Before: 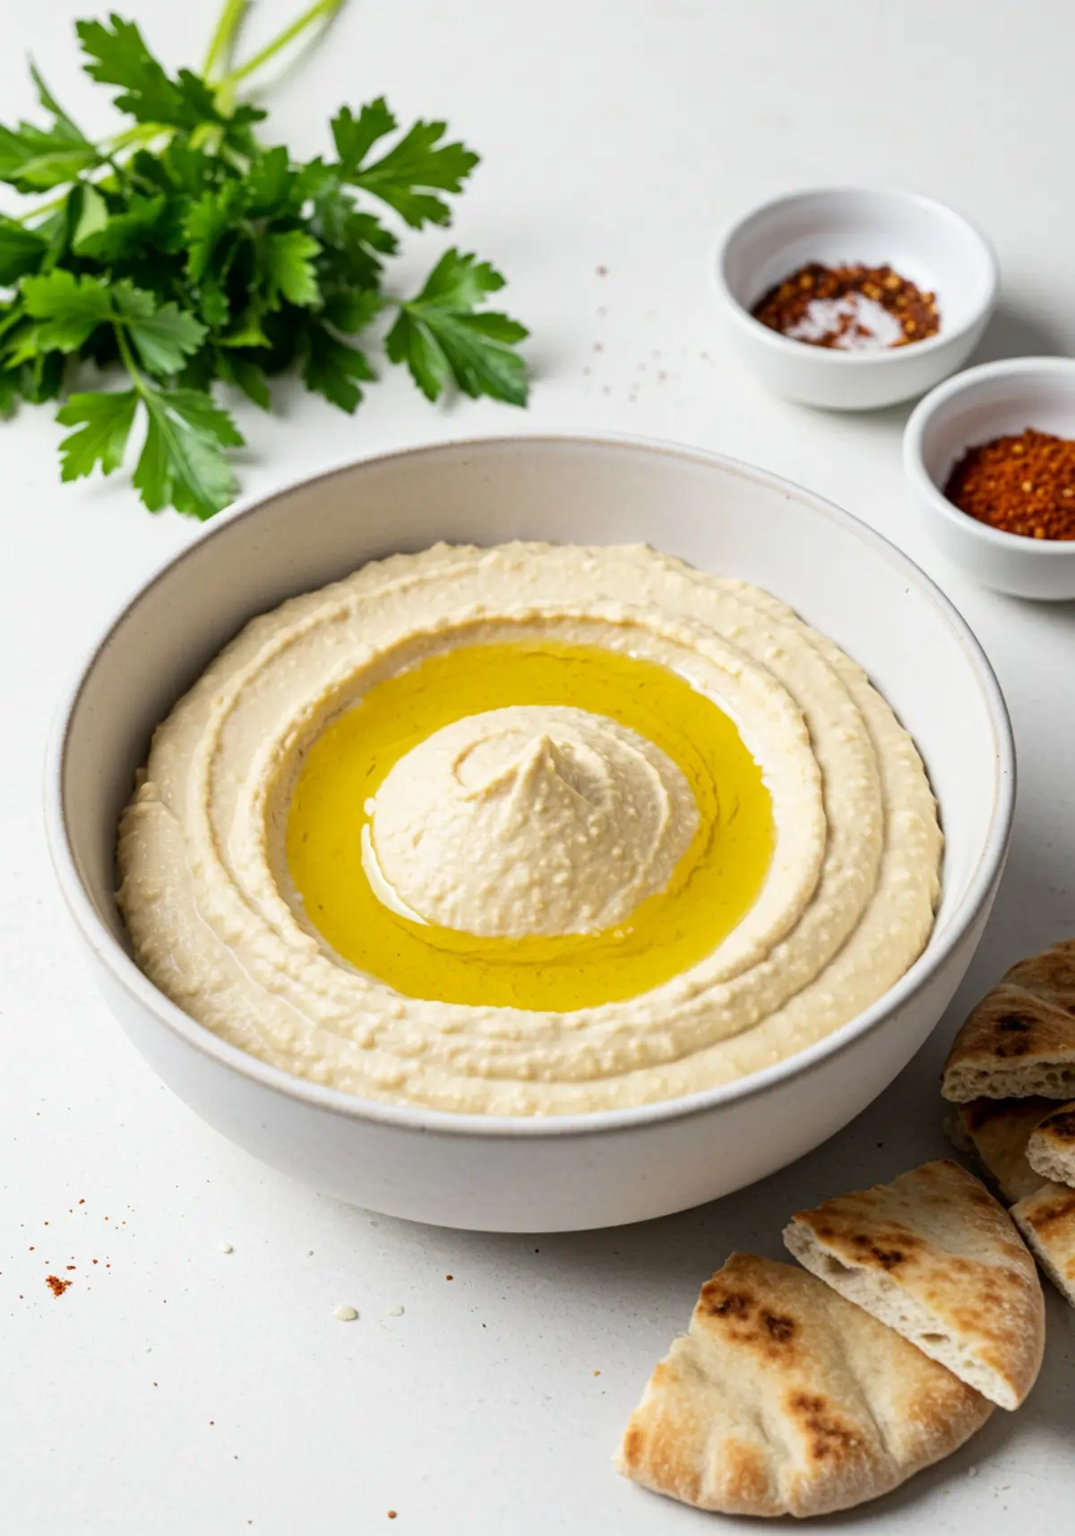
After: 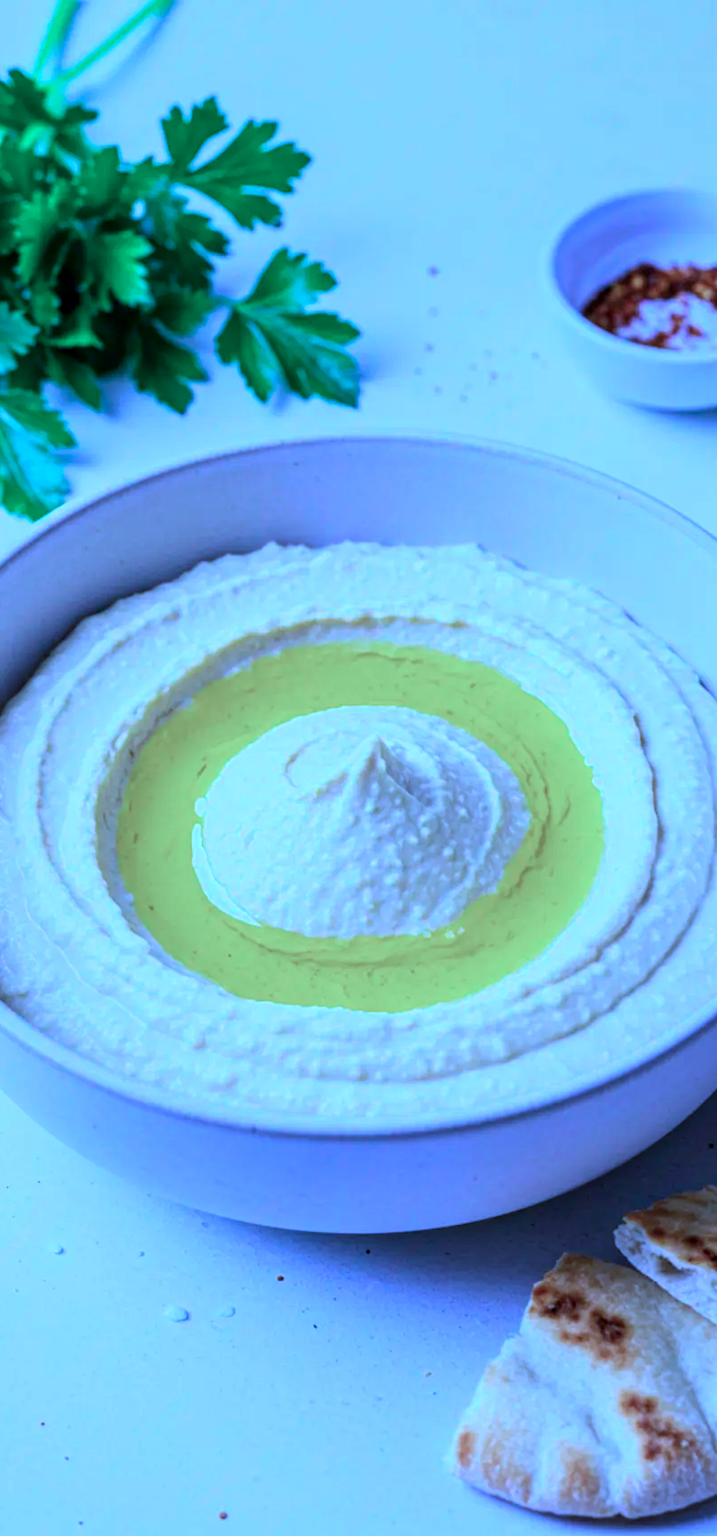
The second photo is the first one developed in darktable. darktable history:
crop and rotate: left 15.754%, right 17.579%
local contrast: on, module defaults
color calibration: output R [0.948, 0.091, -0.04, 0], output G [-0.3, 1.384, -0.085, 0], output B [-0.108, 0.061, 1.08, 0], illuminant as shot in camera, x 0.484, y 0.43, temperature 2405.29 K
